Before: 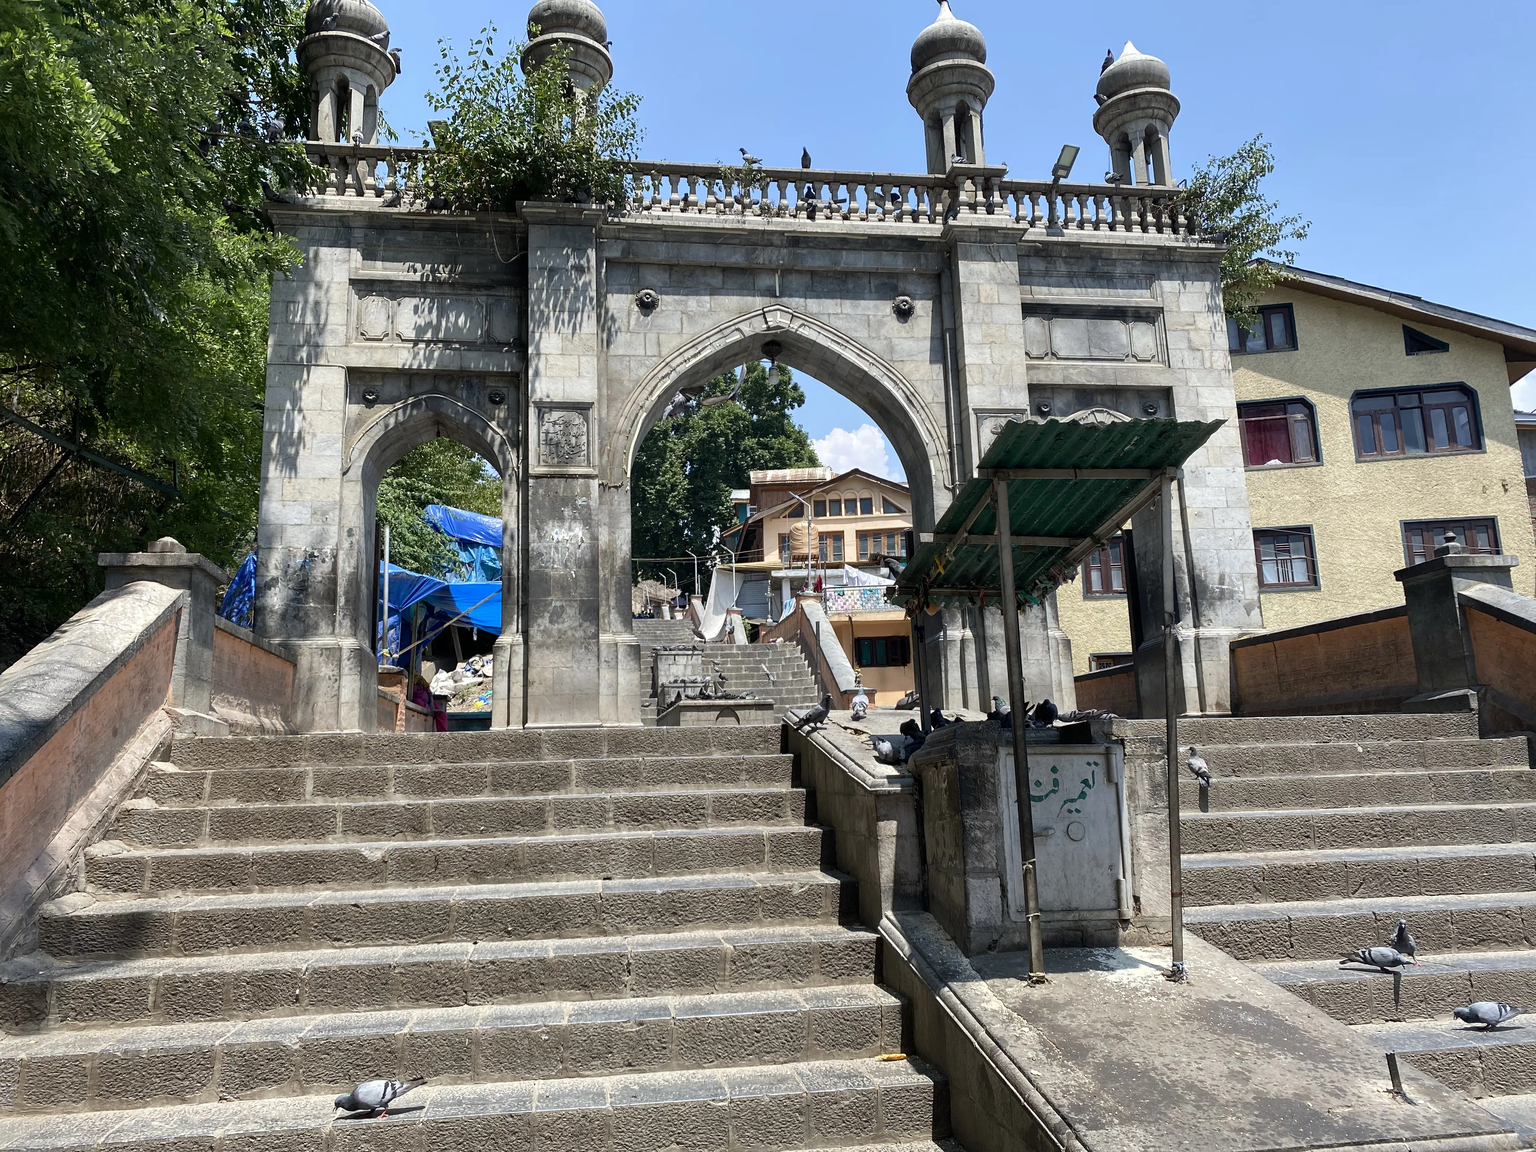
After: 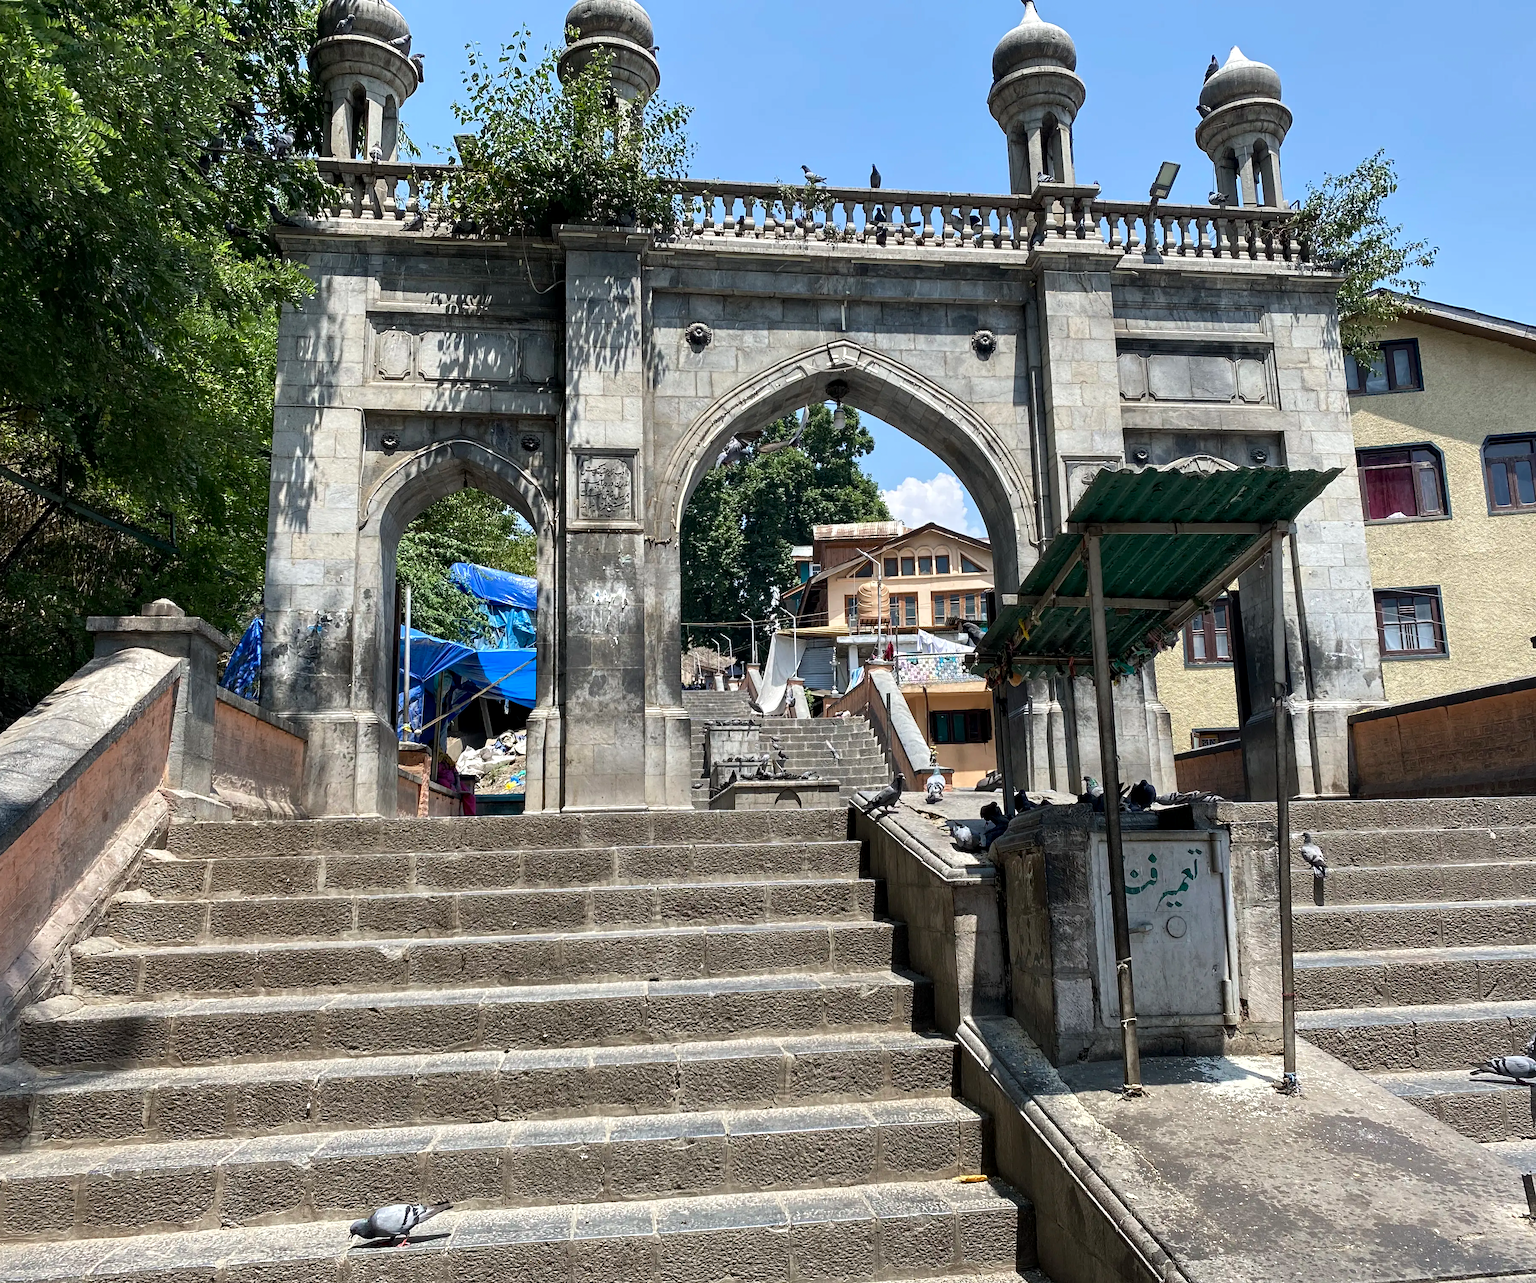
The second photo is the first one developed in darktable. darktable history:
crop and rotate: left 1.379%, right 8.894%
contrast equalizer: y [[0.506, 0.531, 0.562, 0.606, 0.638, 0.669], [0.5 ×6], [0.5 ×6], [0 ×6], [0 ×6]], mix 0.359
